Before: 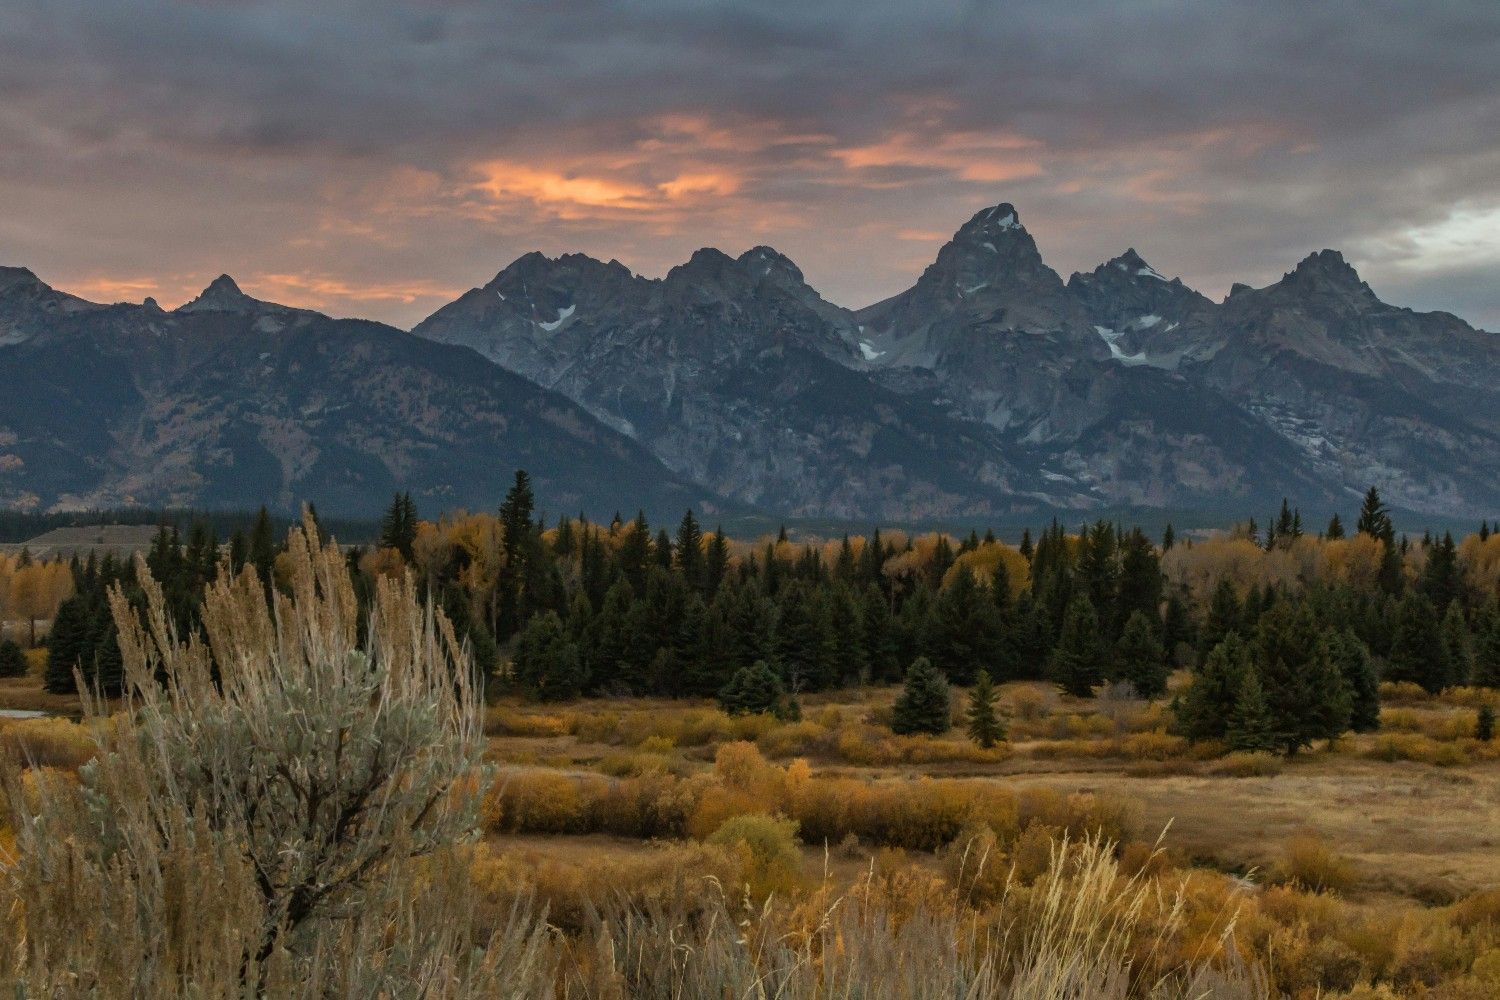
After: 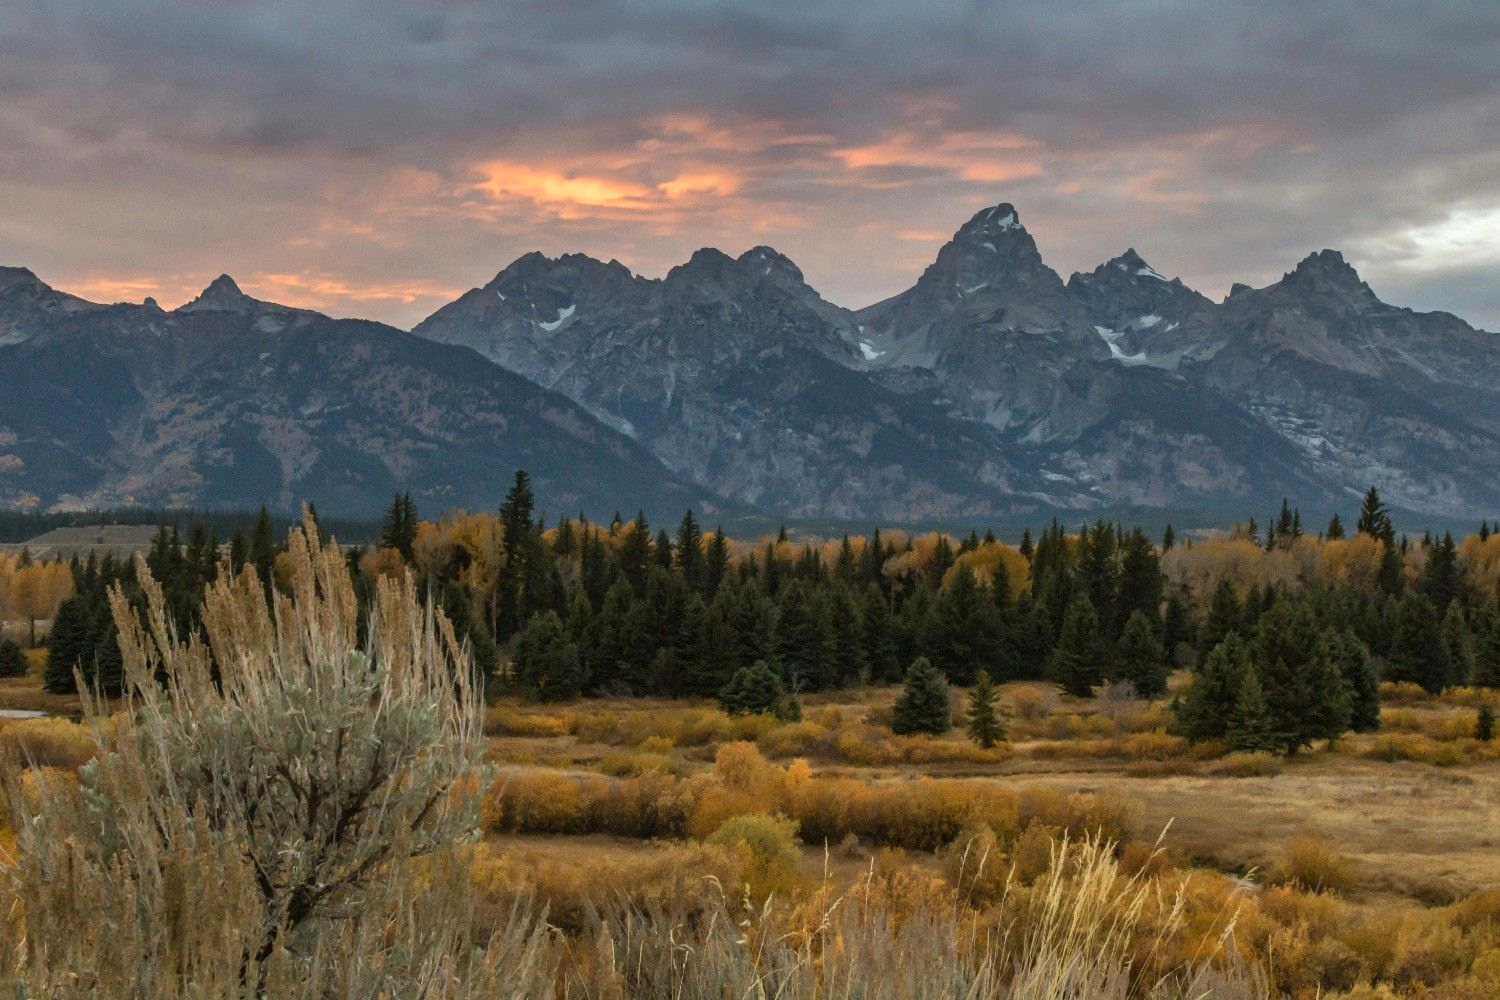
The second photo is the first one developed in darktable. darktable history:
exposure: exposure 0.427 EV, compensate exposure bias true, compensate highlight preservation false
